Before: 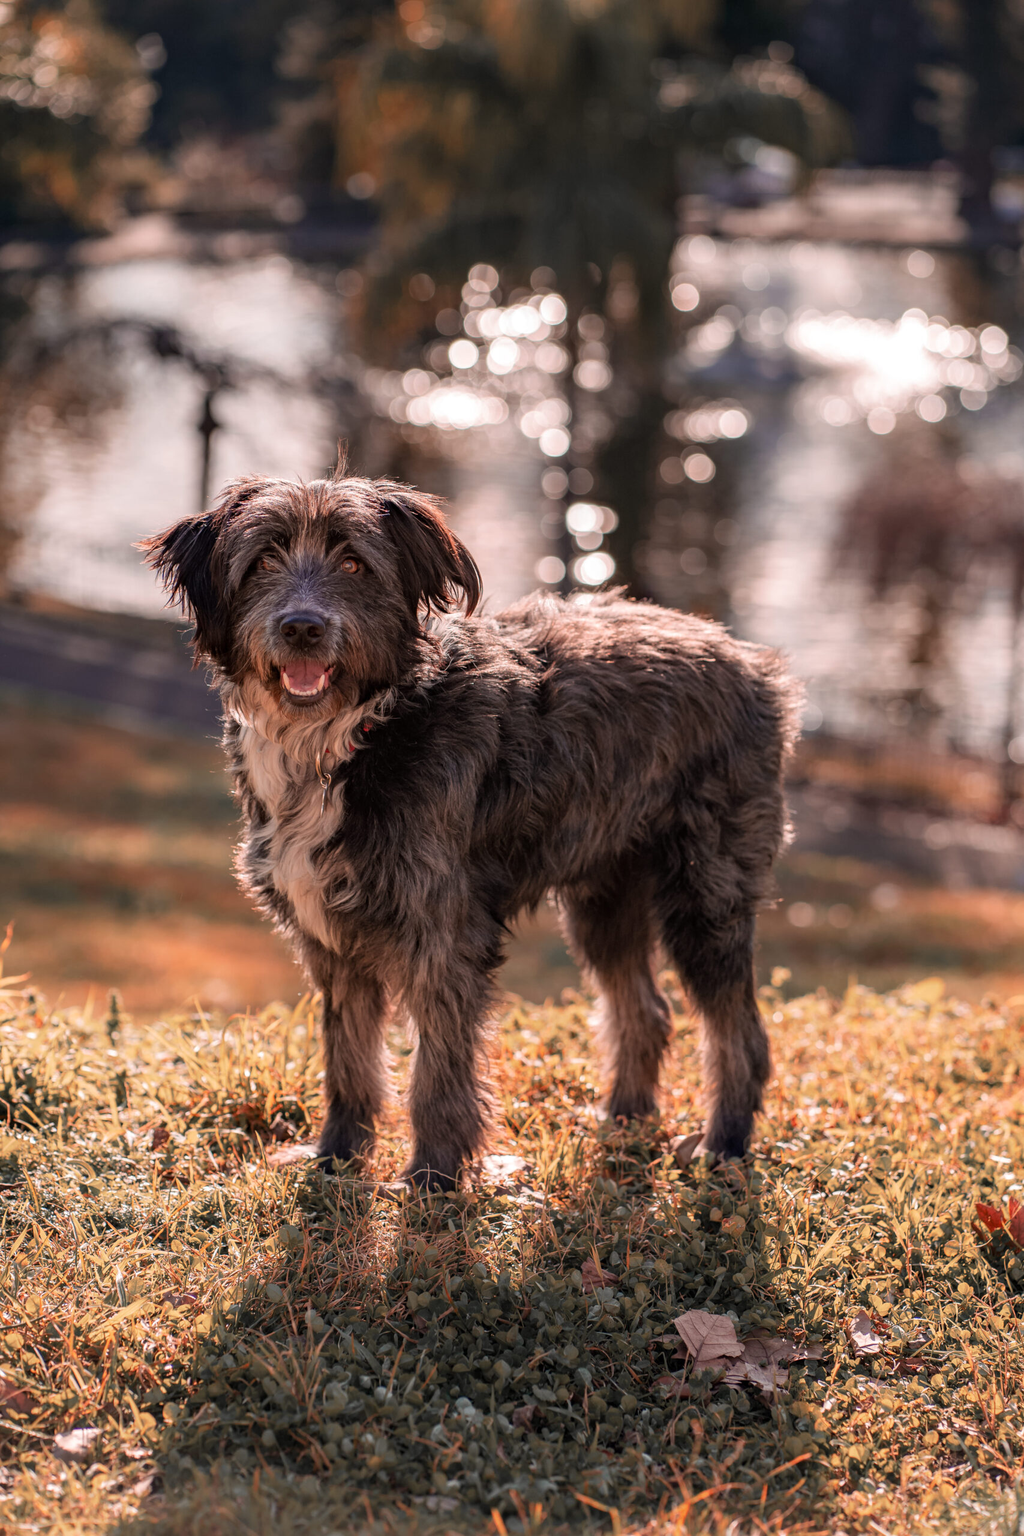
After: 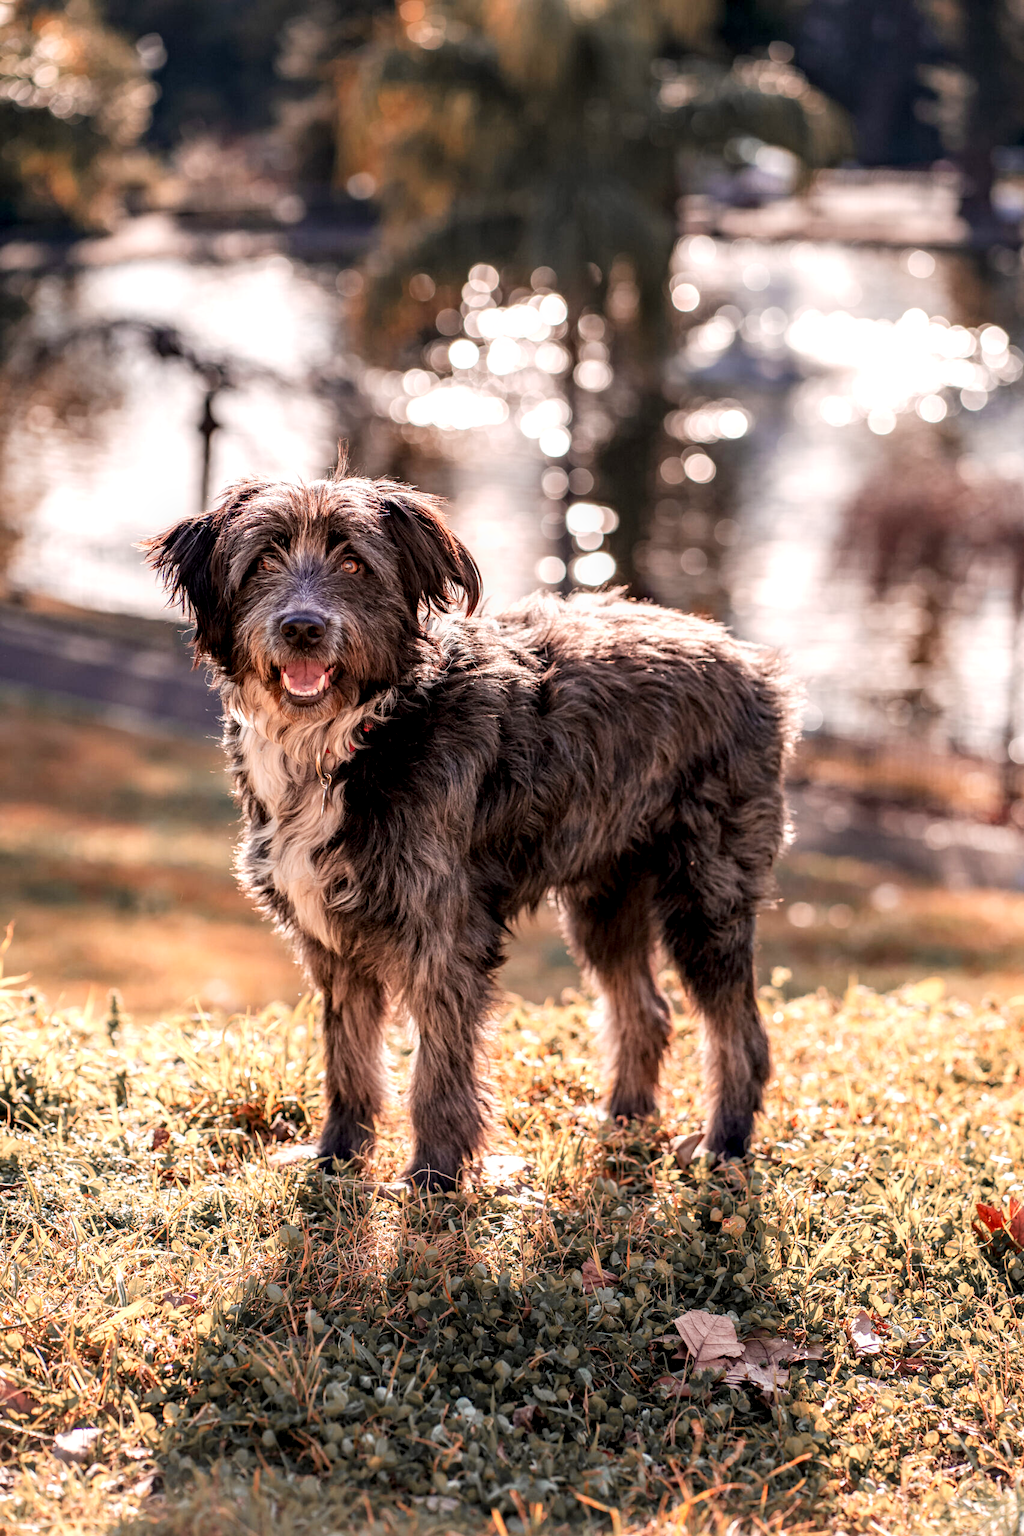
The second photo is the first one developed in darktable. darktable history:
tone curve: curves: ch0 [(0, 0) (0.55, 0.716) (0.841, 0.969)], preserve colors none
local contrast: highlights 28%, shadows 77%, midtone range 0.749
